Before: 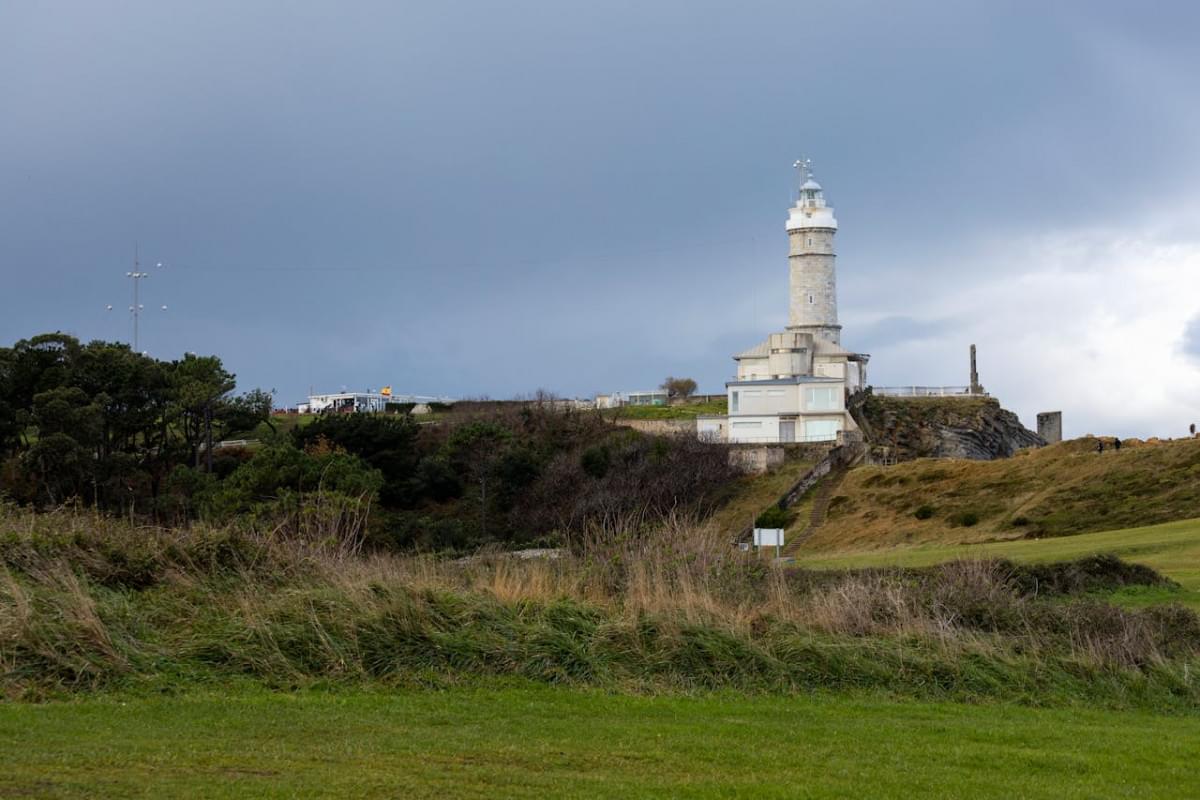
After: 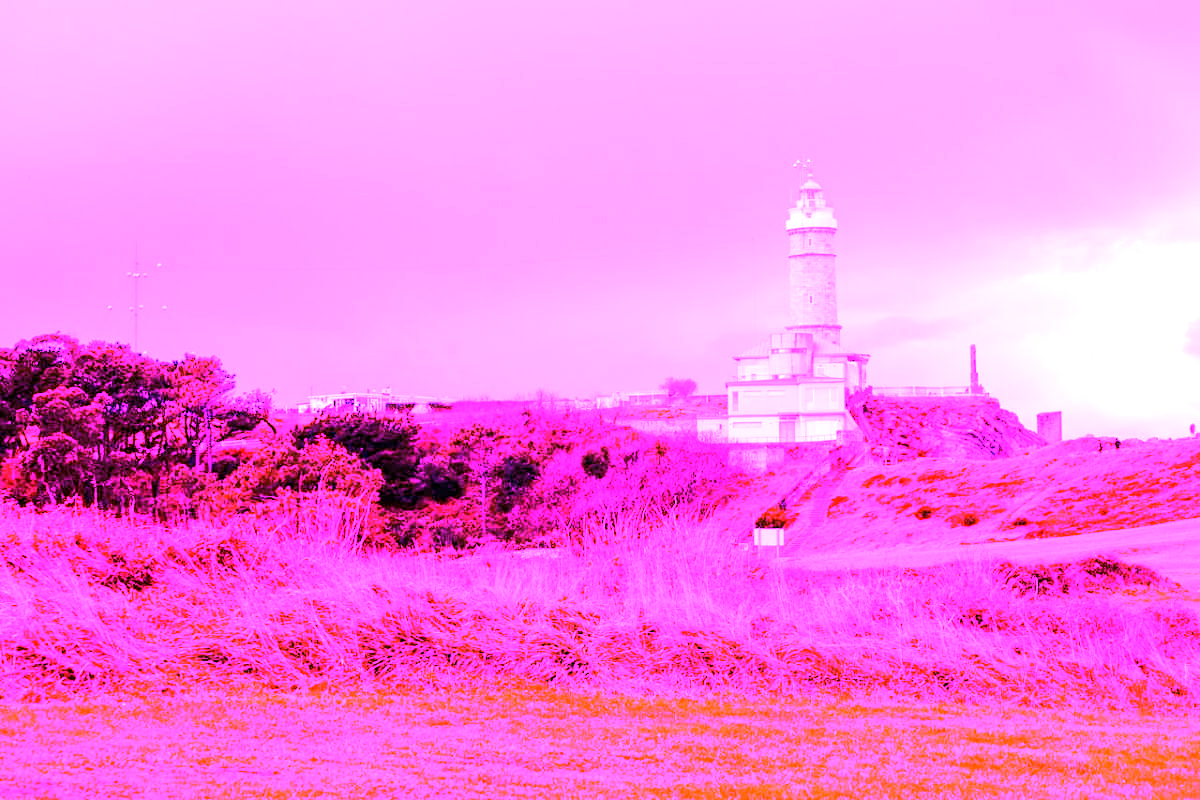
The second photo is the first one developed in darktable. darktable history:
white balance: red 8, blue 8
tone equalizer: -8 EV -0.001 EV, -7 EV 0.001 EV, -6 EV -0.002 EV, -5 EV -0.003 EV, -4 EV -0.062 EV, -3 EV -0.222 EV, -2 EV -0.267 EV, -1 EV 0.105 EV, +0 EV 0.303 EV
